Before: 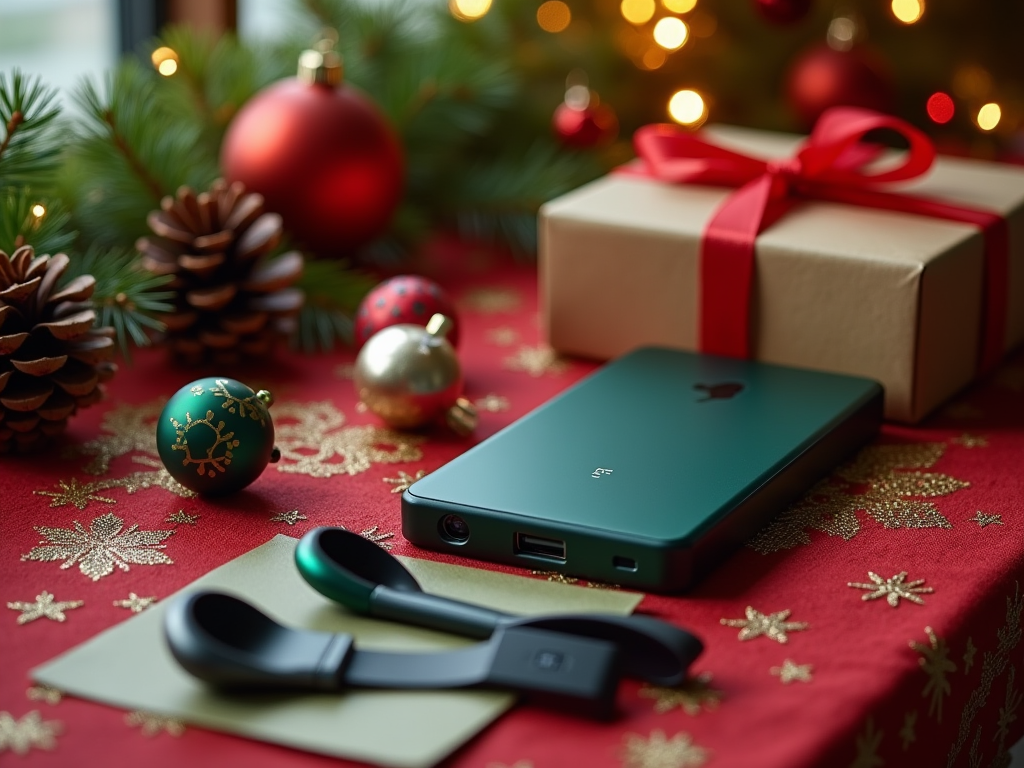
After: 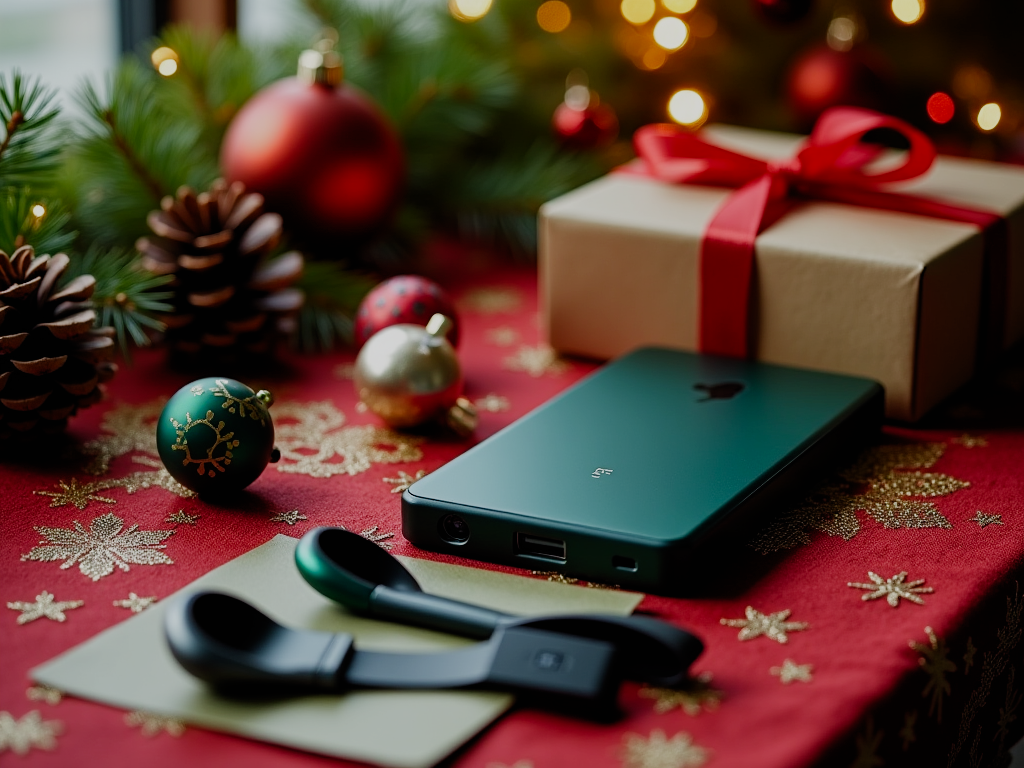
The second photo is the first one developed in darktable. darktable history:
tone equalizer: edges refinement/feathering 500, mask exposure compensation -1.57 EV, preserve details no
filmic rgb: black relative exposure -7.65 EV, white relative exposure 4.56 EV, hardness 3.61, add noise in highlights 0.001, preserve chrominance no, color science v3 (2019), use custom middle-gray values true, contrast in highlights soft
